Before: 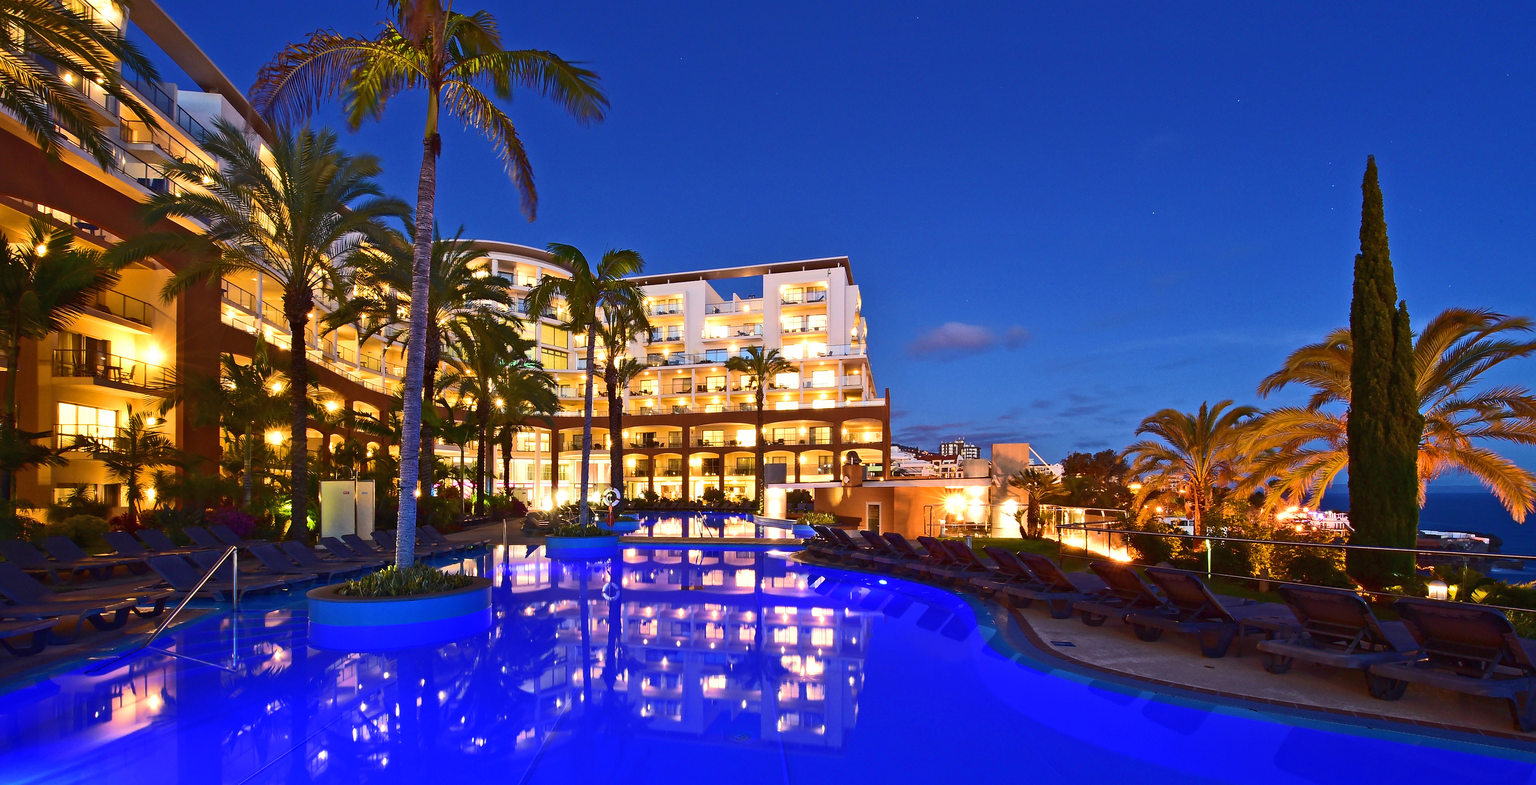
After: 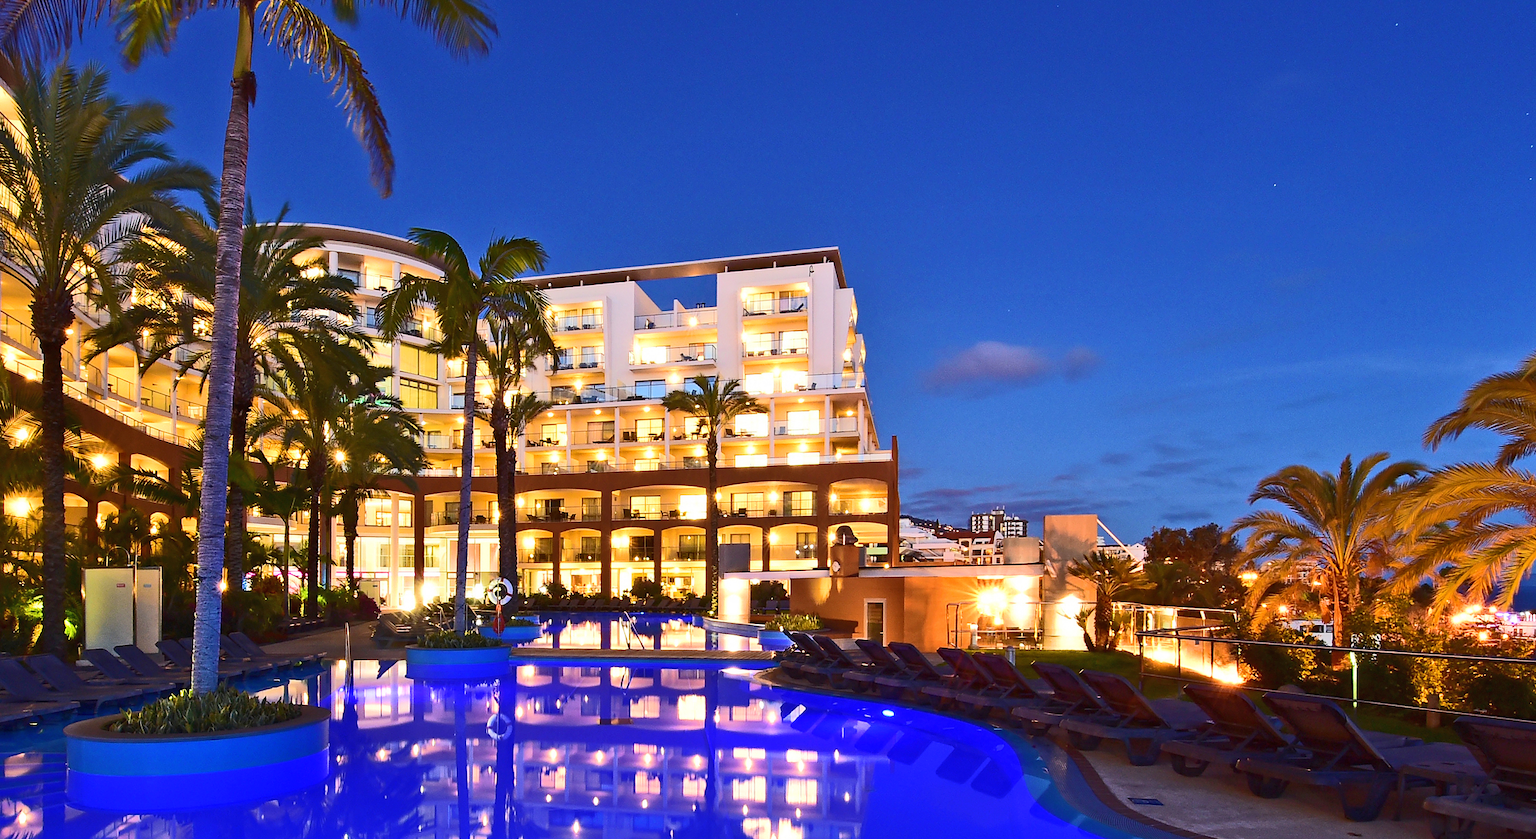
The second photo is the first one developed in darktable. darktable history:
crop and rotate: left 17.046%, top 10.659%, right 12.989%, bottom 14.553%
base curve: curves: ch0 [(0, 0) (0.472, 0.508) (1, 1)]
